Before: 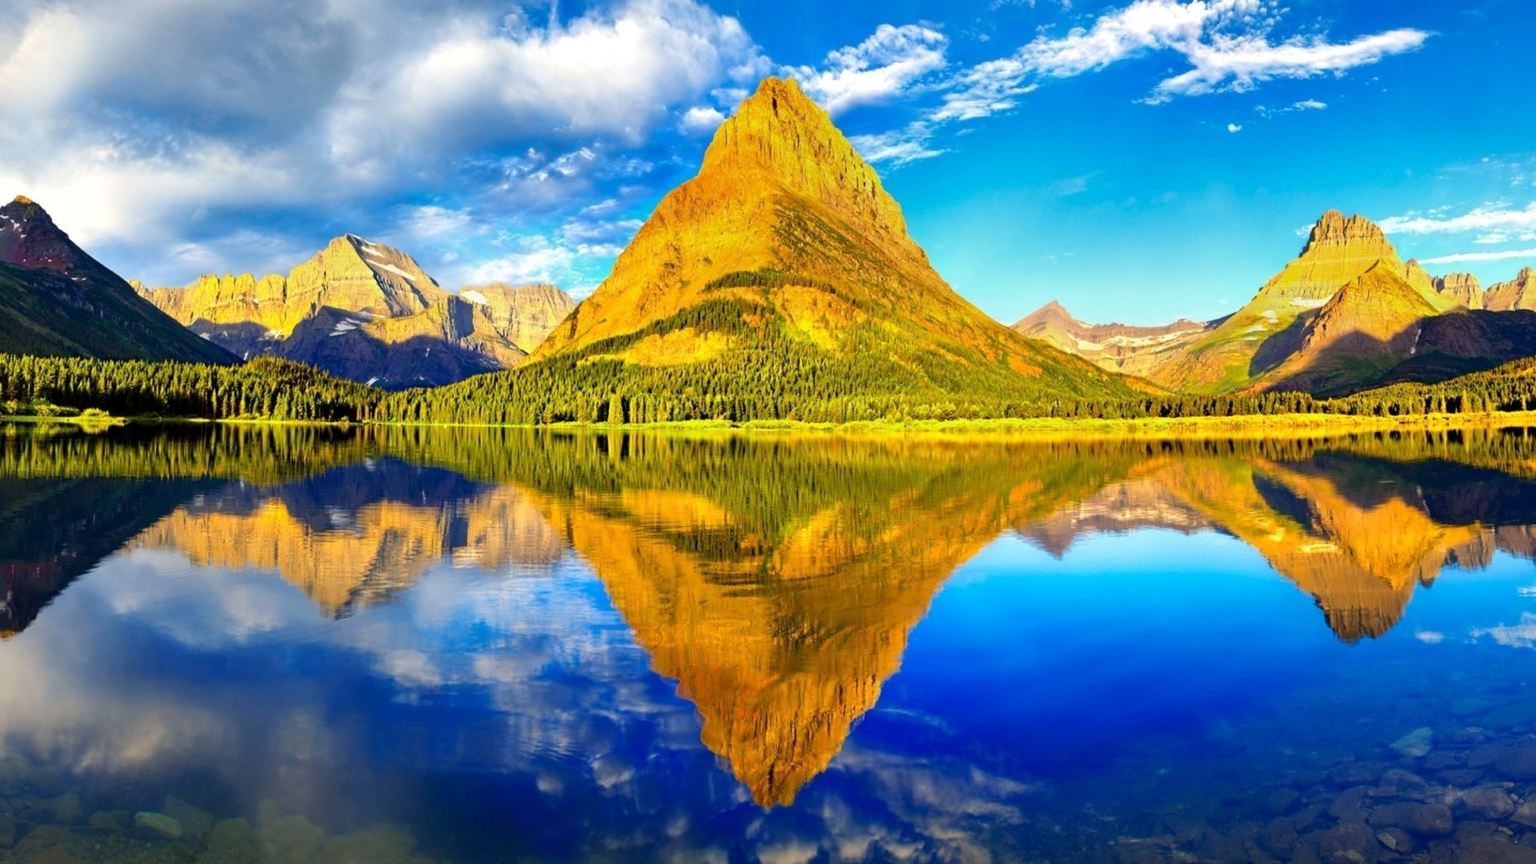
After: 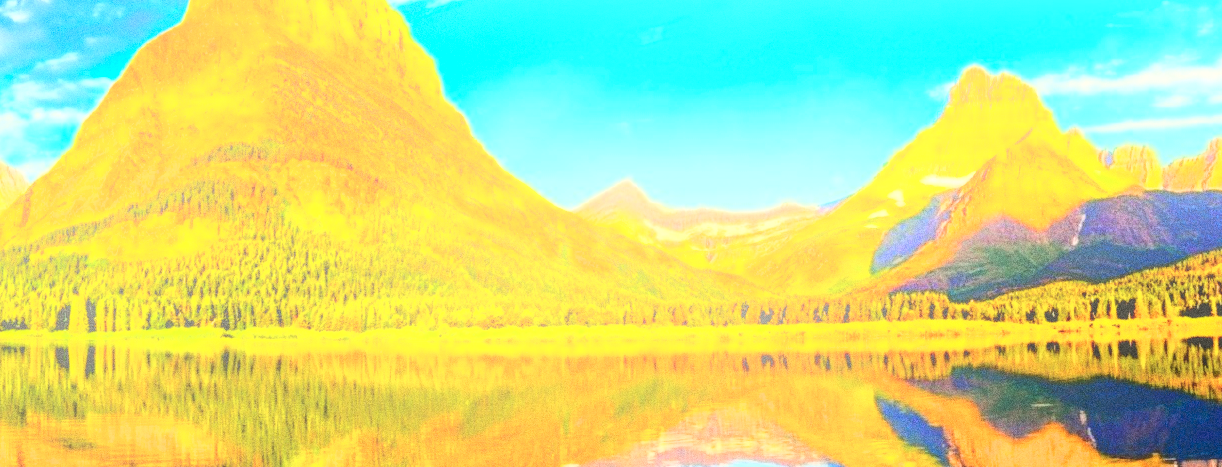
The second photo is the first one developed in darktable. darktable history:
color balance rgb: perceptual saturation grading › global saturation 25%, global vibrance 20%
crop: left 36.005%, top 18.293%, right 0.31%, bottom 38.444%
exposure: exposure 0.74 EV, compensate highlight preservation false
bloom: on, module defaults
local contrast: on, module defaults
tone curve: curves: ch0 [(0, 0.039) (0.194, 0.159) (0.469, 0.544) (0.693, 0.77) (0.751, 0.871) (1, 1)]; ch1 [(0, 0) (0.508, 0.506) (0.547, 0.563) (0.592, 0.631) (0.715, 0.706) (1, 1)]; ch2 [(0, 0) (0.243, 0.175) (0.362, 0.301) (0.492, 0.515) (0.544, 0.557) (0.595, 0.612) (0.631, 0.641) (1, 1)], color space Lab, independent channels, preserve colors none
grain: coarseness 0.09 ISO, strength 40%
filmic rgb: black relative exposure -7.65 EV, white relative exposure 4.56 EV, hardness 3.61
